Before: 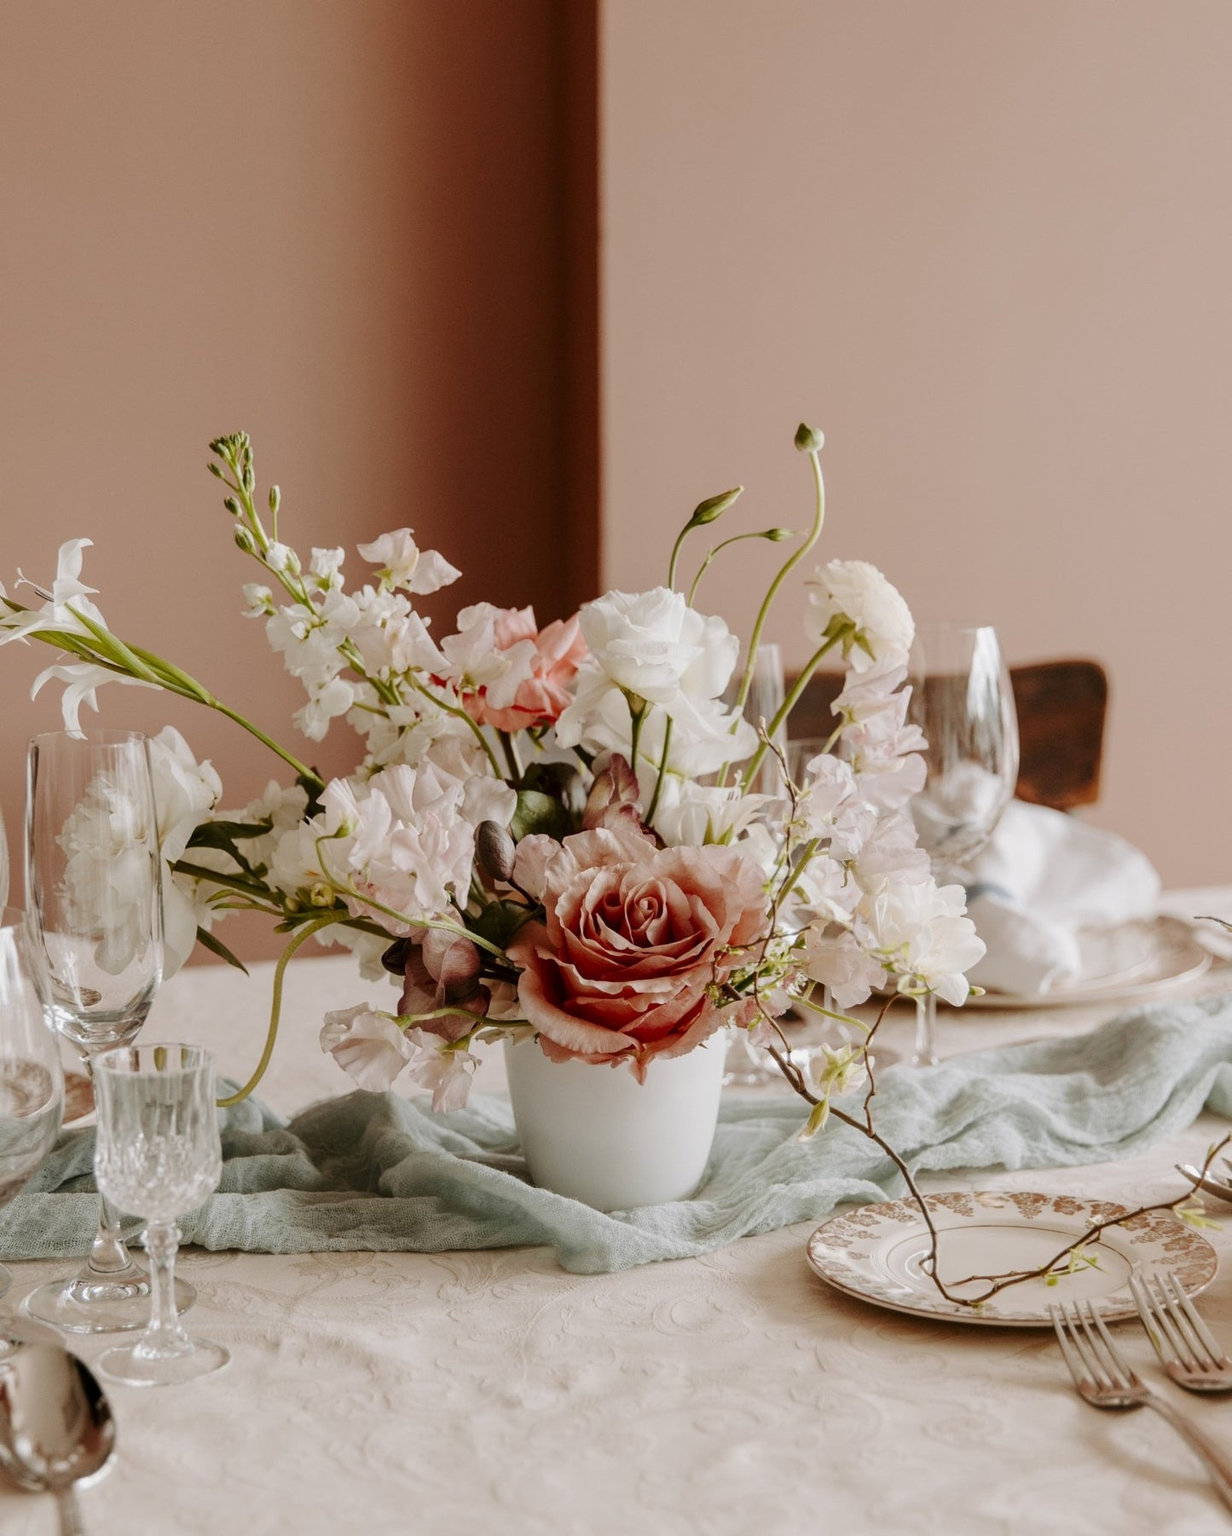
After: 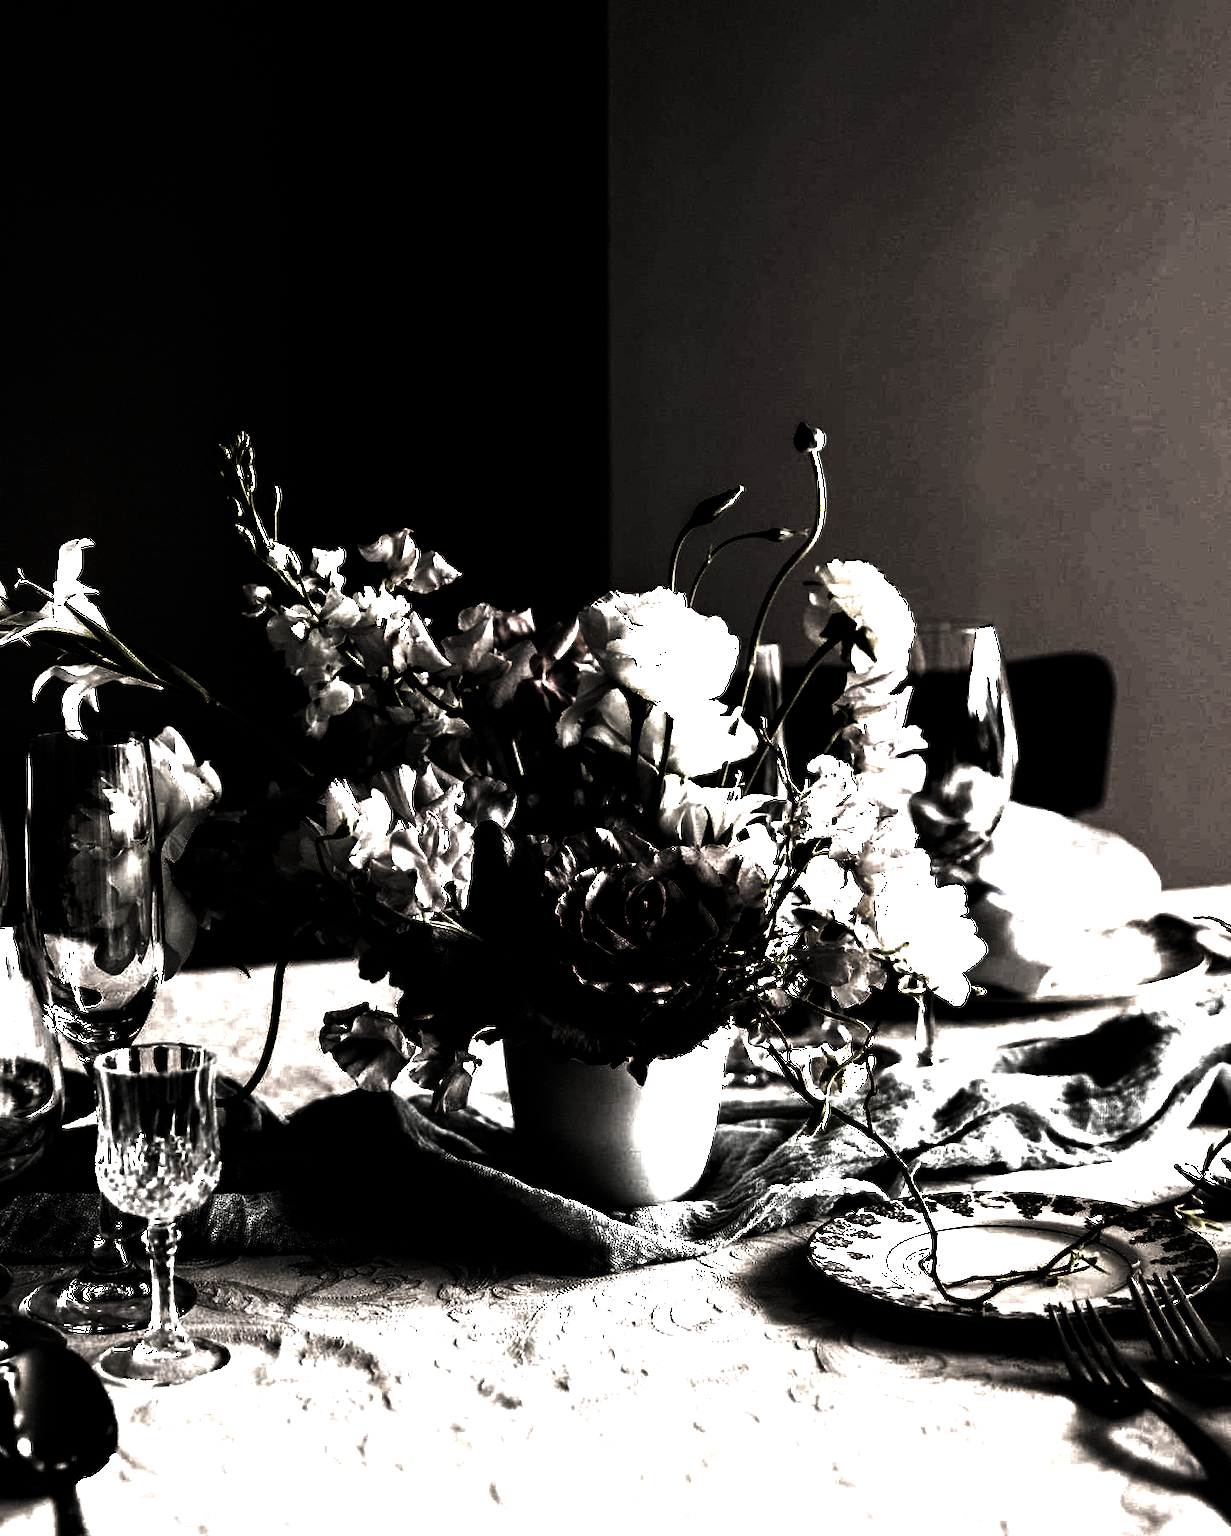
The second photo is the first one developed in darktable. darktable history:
levels: levels [0.721, 0.937, 0.997]
exposure: black level correction 0.001, exposure 1.05 EV, compensate exposure bias true, compensate highlight preservation false
